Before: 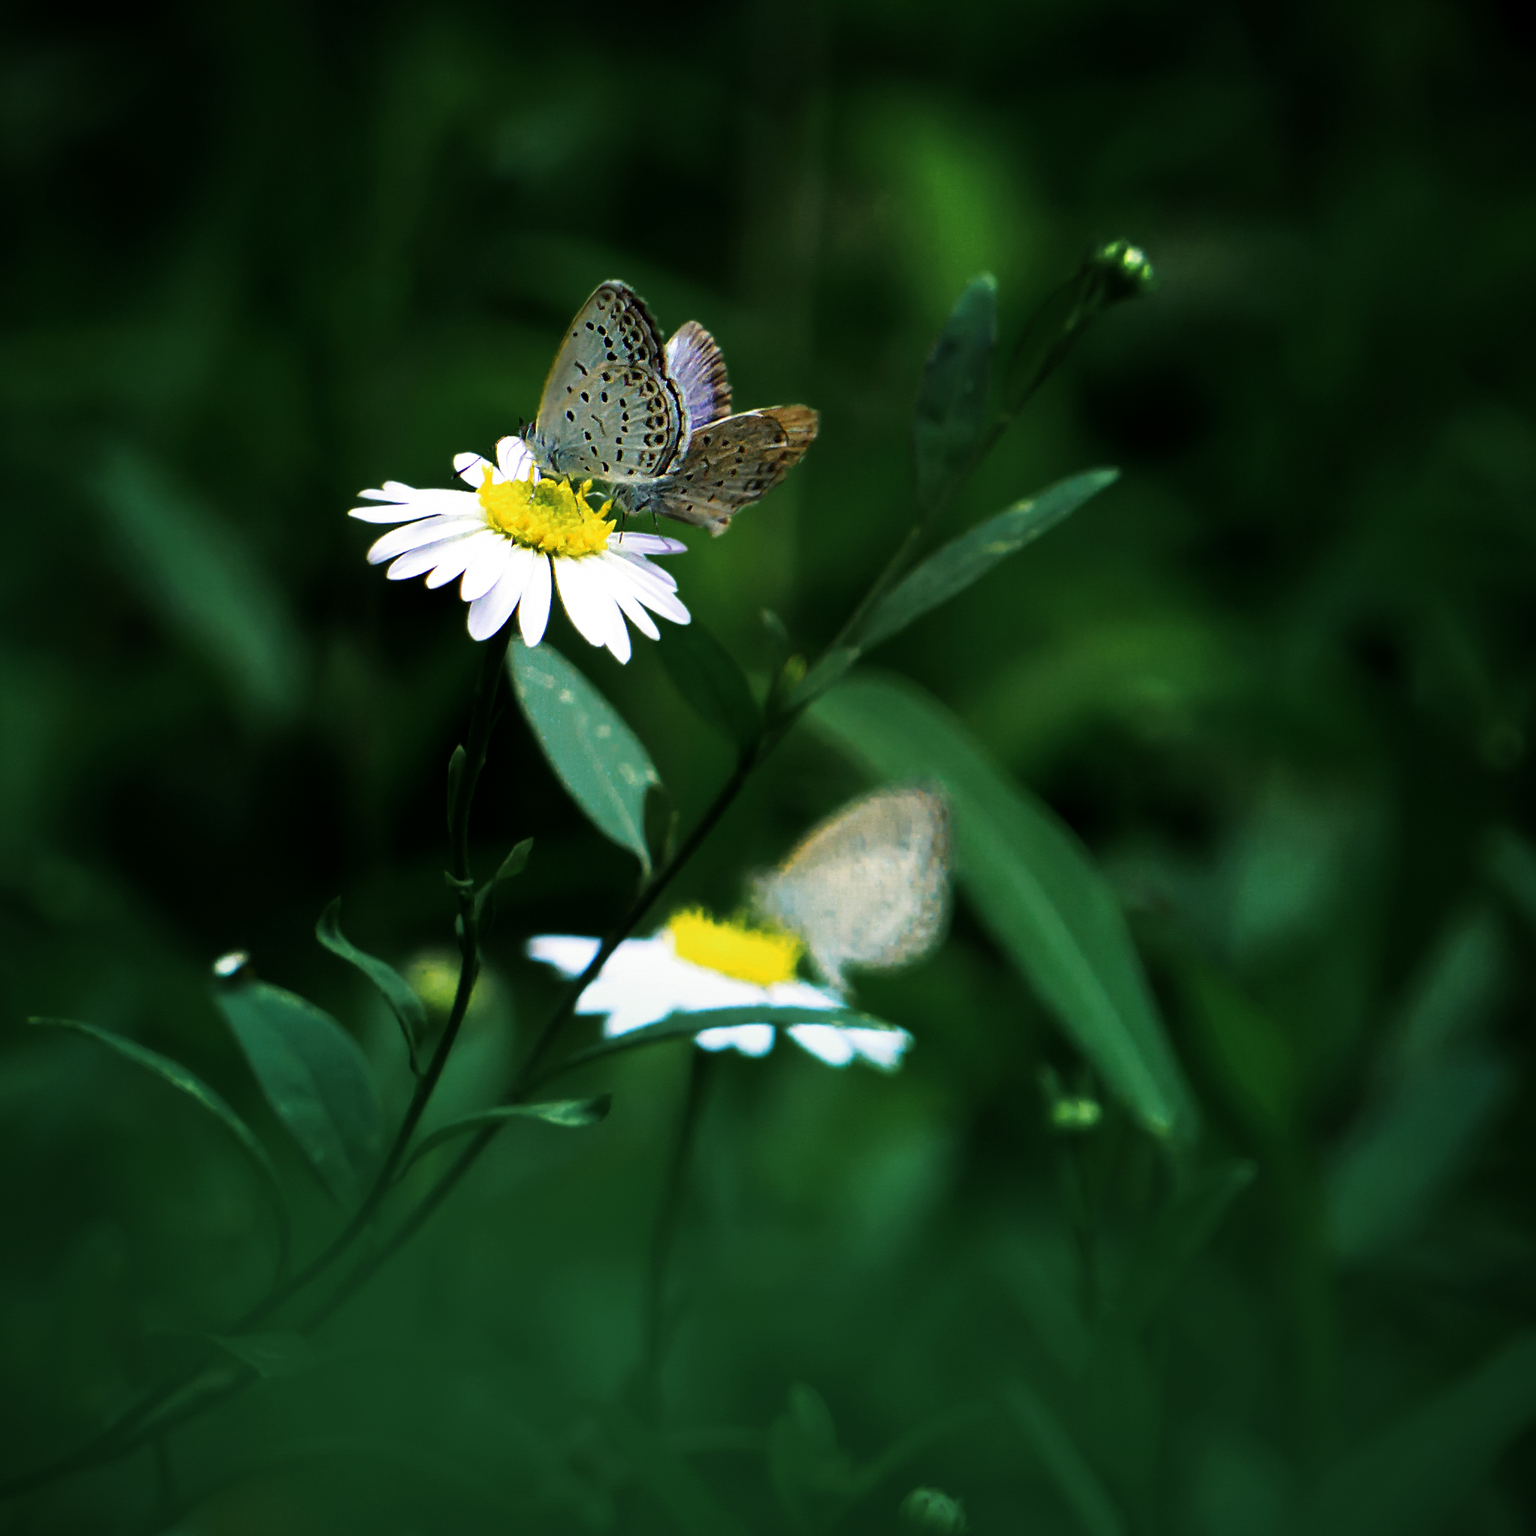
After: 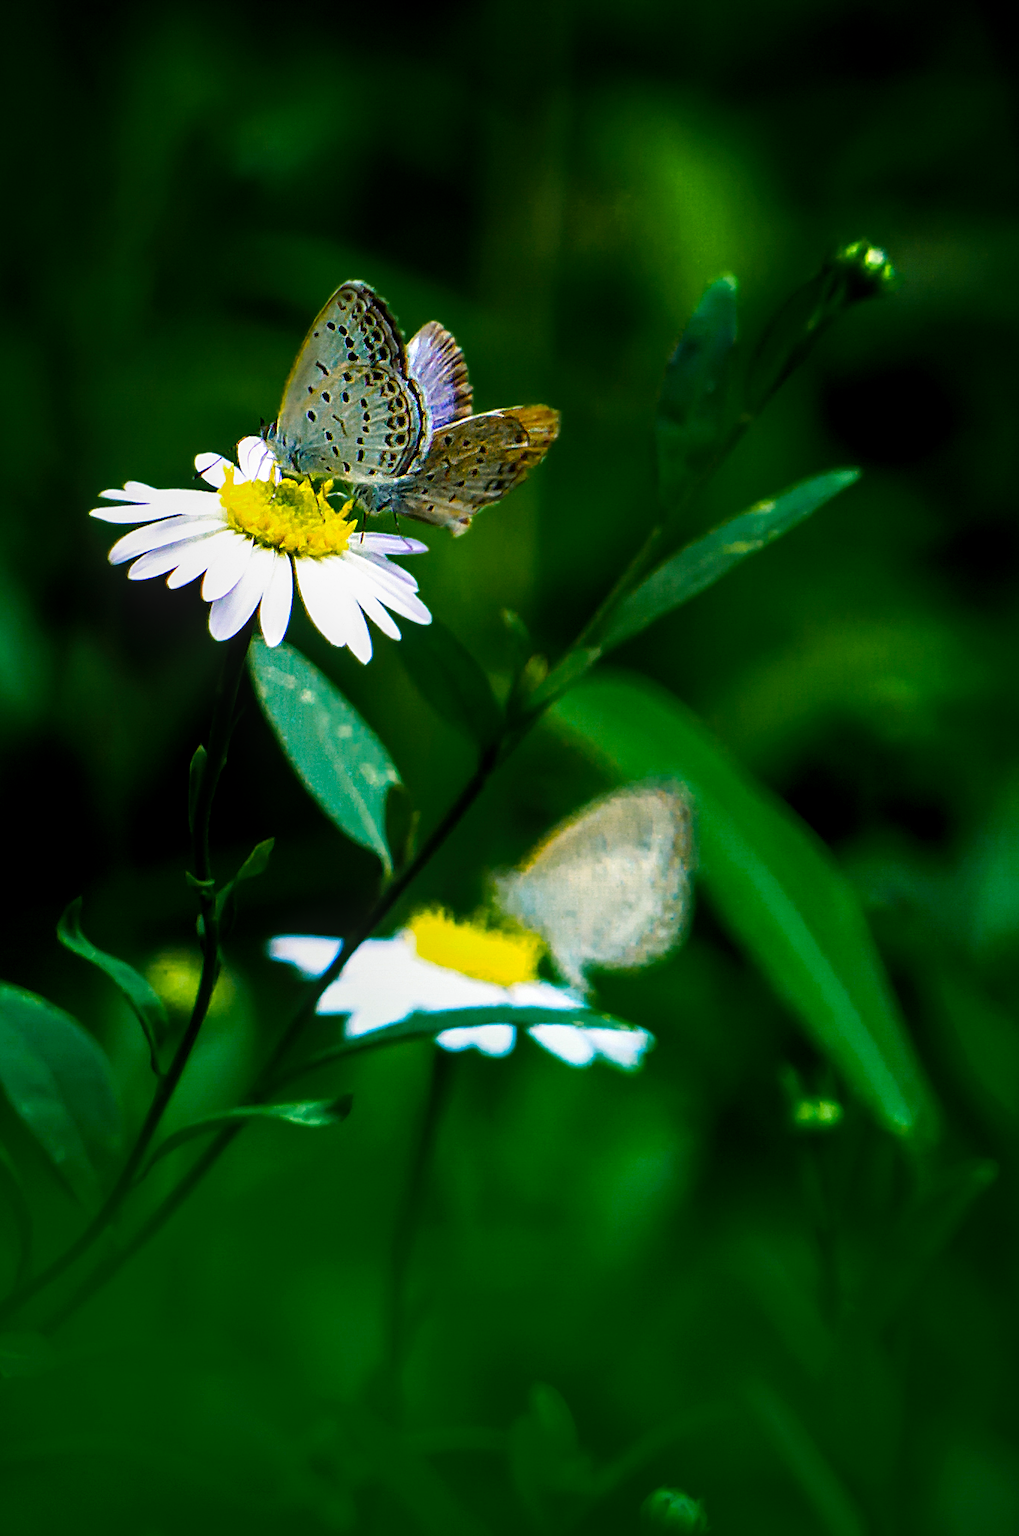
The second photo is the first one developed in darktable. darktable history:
local contrast: detail 130%
color balance rgb: linear chroma grading › shadows 9.765%, linear chroma grading › highlights 9.073%, linear chroma grading › global chroma 14.995%, linear chroma grading › mid-tones 14.733%, perceptual saturation grading › global saturation 20%, perceptual saturation grading › highlights -25.207%, perceptual saturation grading › shadows 24.118%
crop: left 16.903%, right 16.677%
sharpen: amount 0.21
